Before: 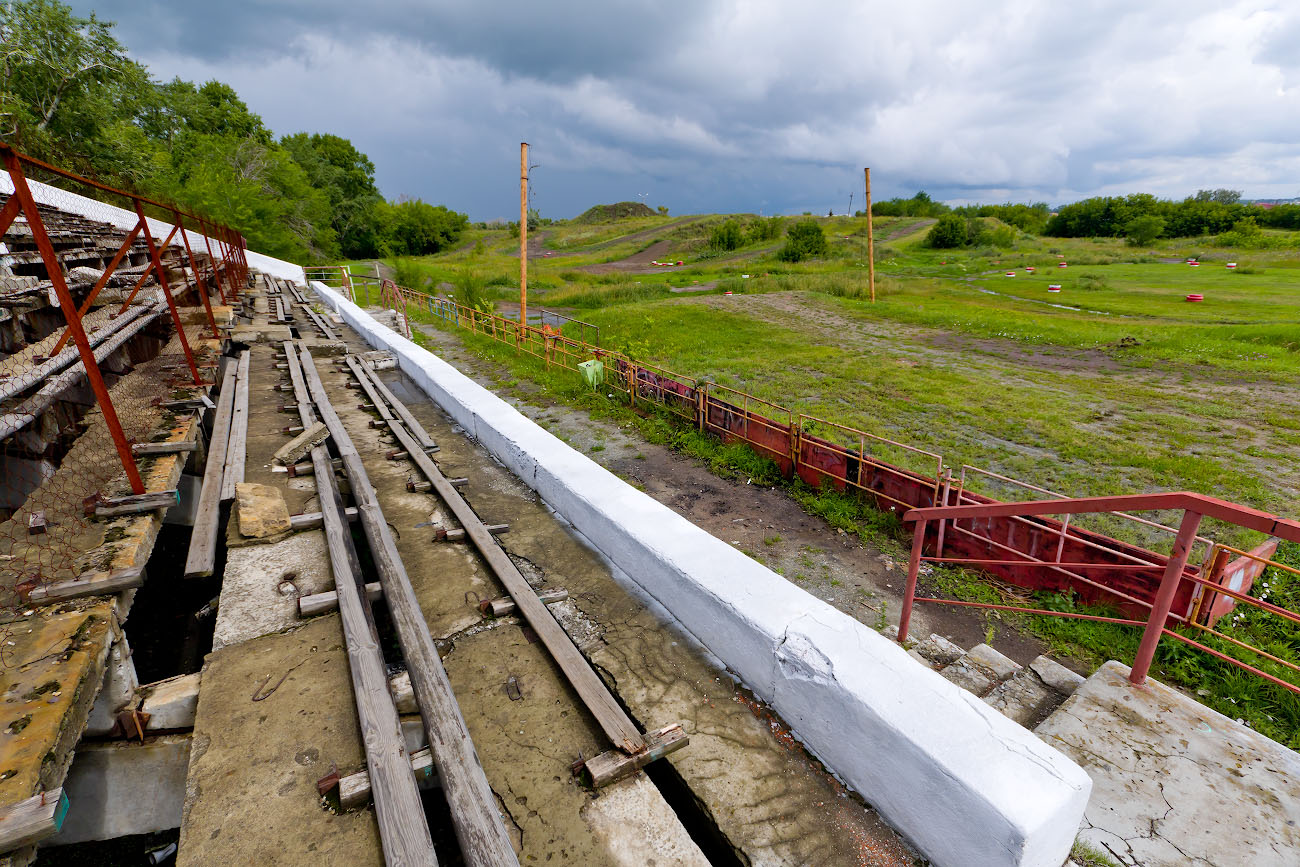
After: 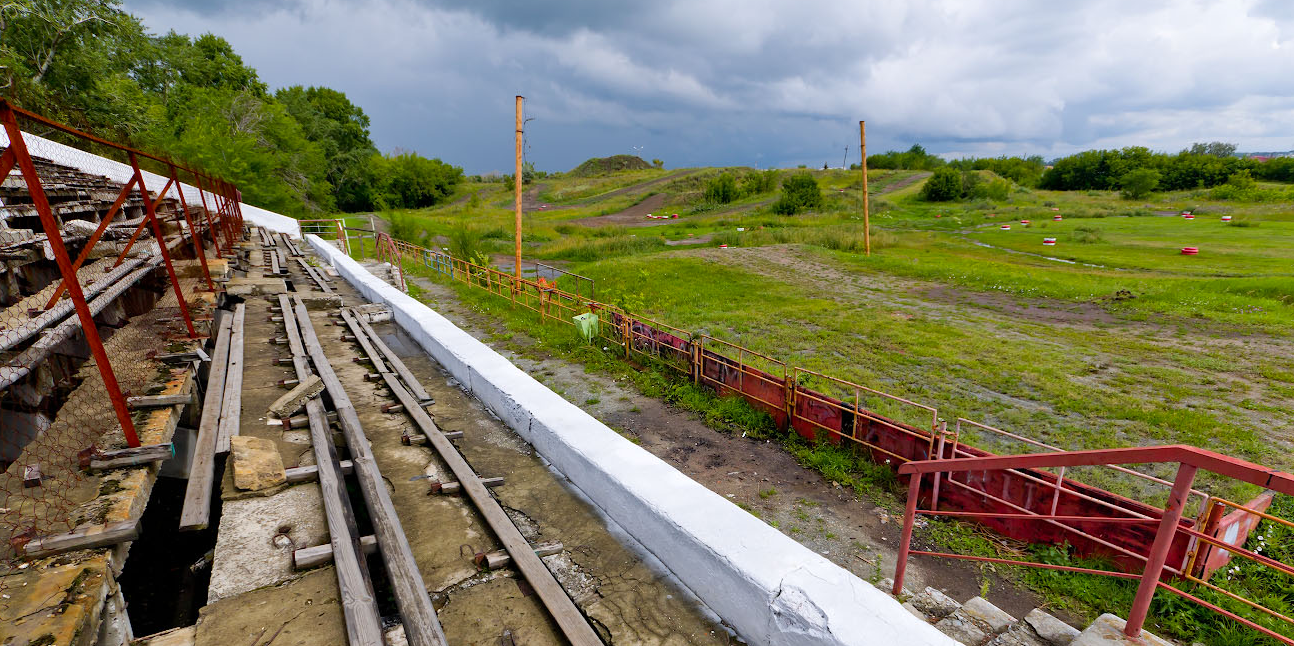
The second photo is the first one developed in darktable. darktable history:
color zones: curves: ch1 [(0, 0.523) (0.143, 0.545) (0.286, 0.52) (0.429, 0.506) (0.571, 0.503) (0.714, 0.503) (0.857, 0.508) (1, 0.523)]
crop: left 0.395%, top 5.519%, bottom 19.892%
